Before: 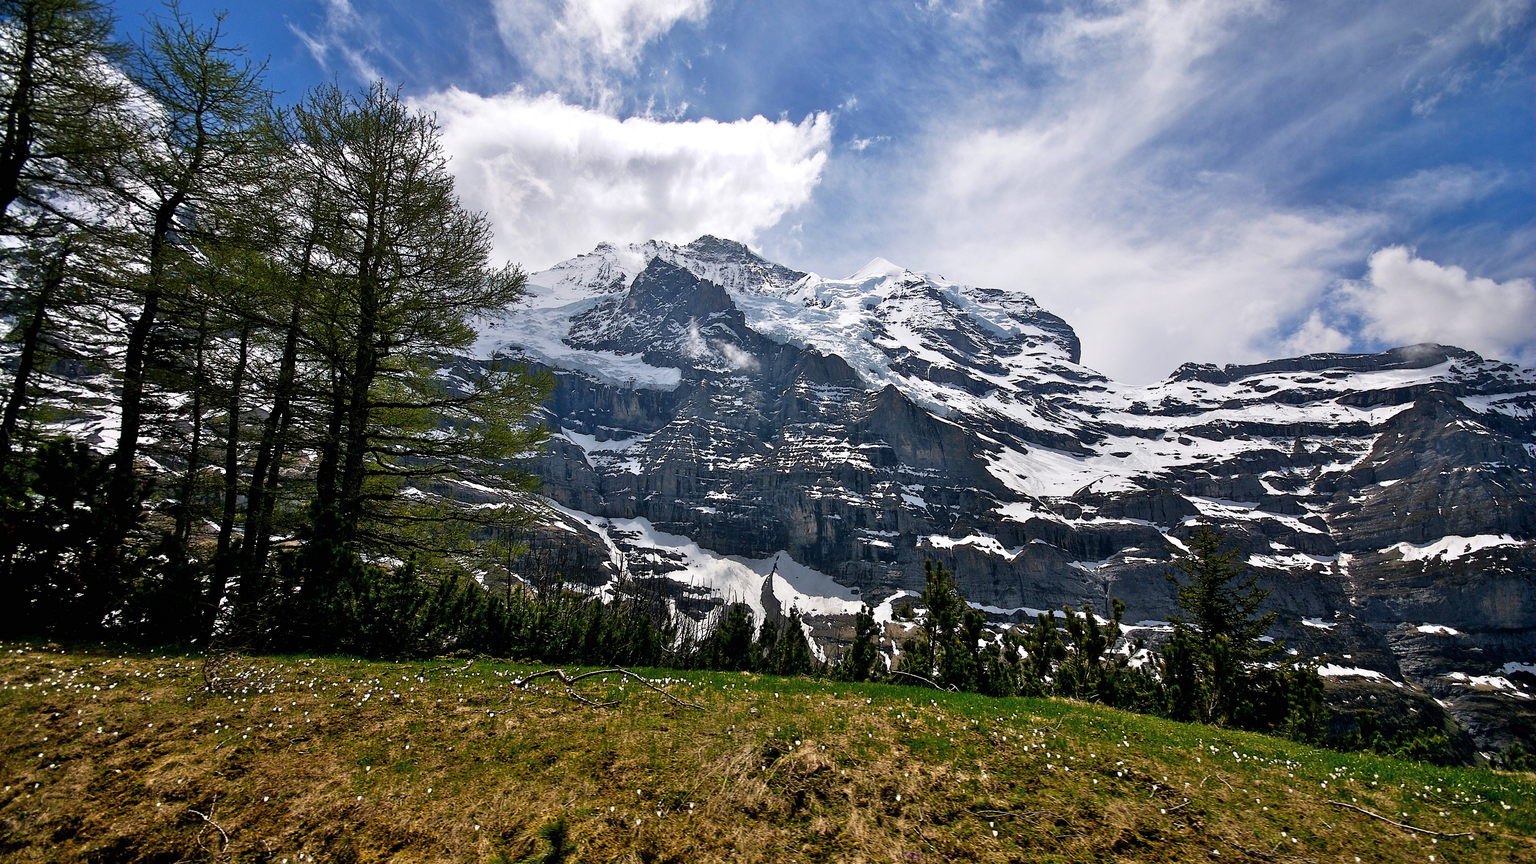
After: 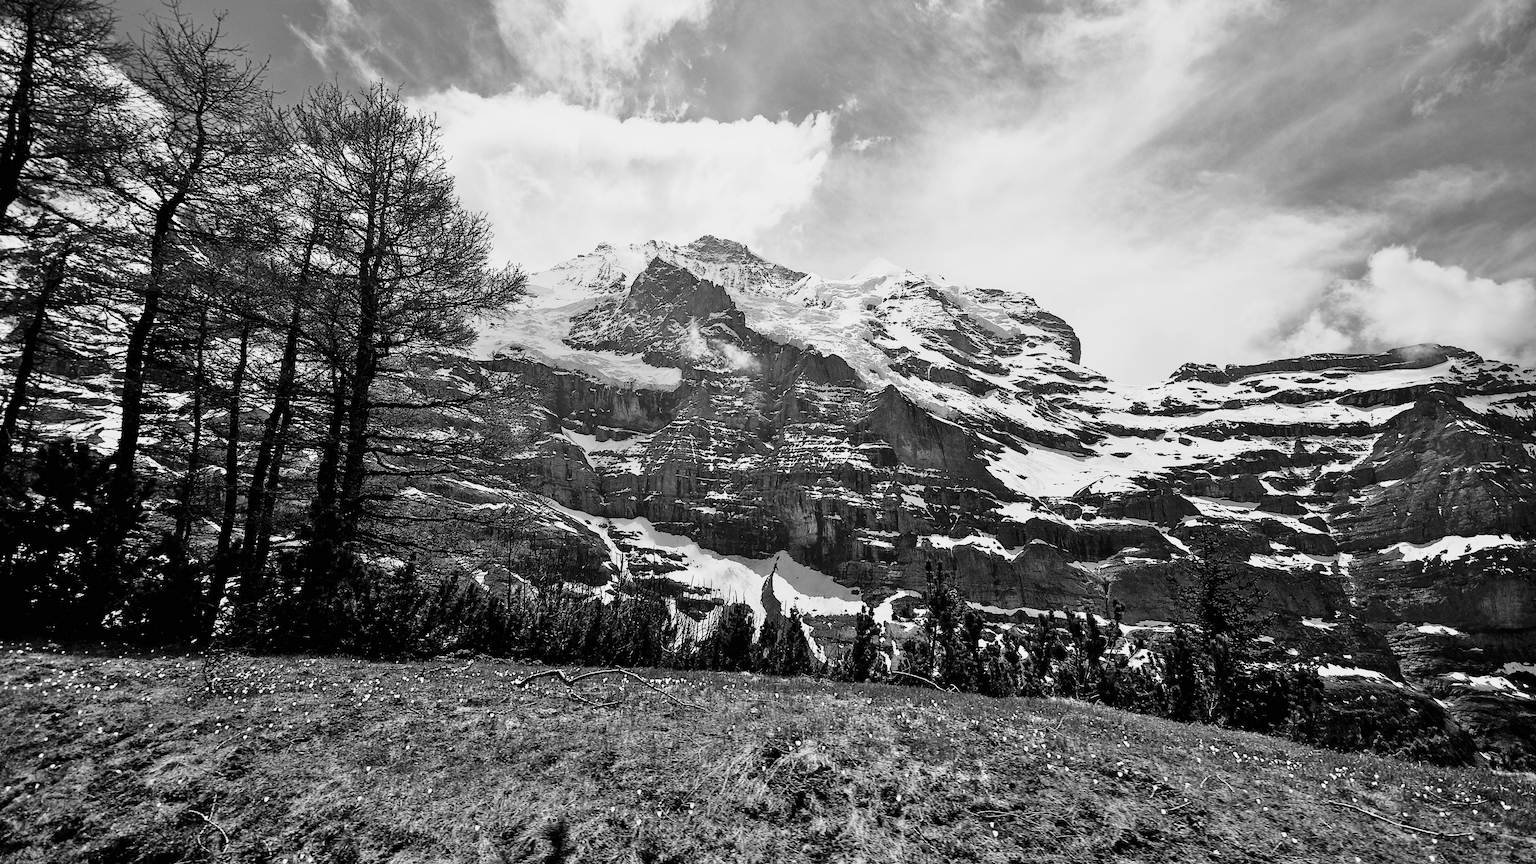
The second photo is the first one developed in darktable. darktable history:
monochrome: a -71.75, b 75.82
base curve: curves: ch0 [(0, 0) (0.028, 0.03) (0.121, 0.232) (0.46, 0.748) (0.859, 0.968) (1, 1)], preserve colors none
